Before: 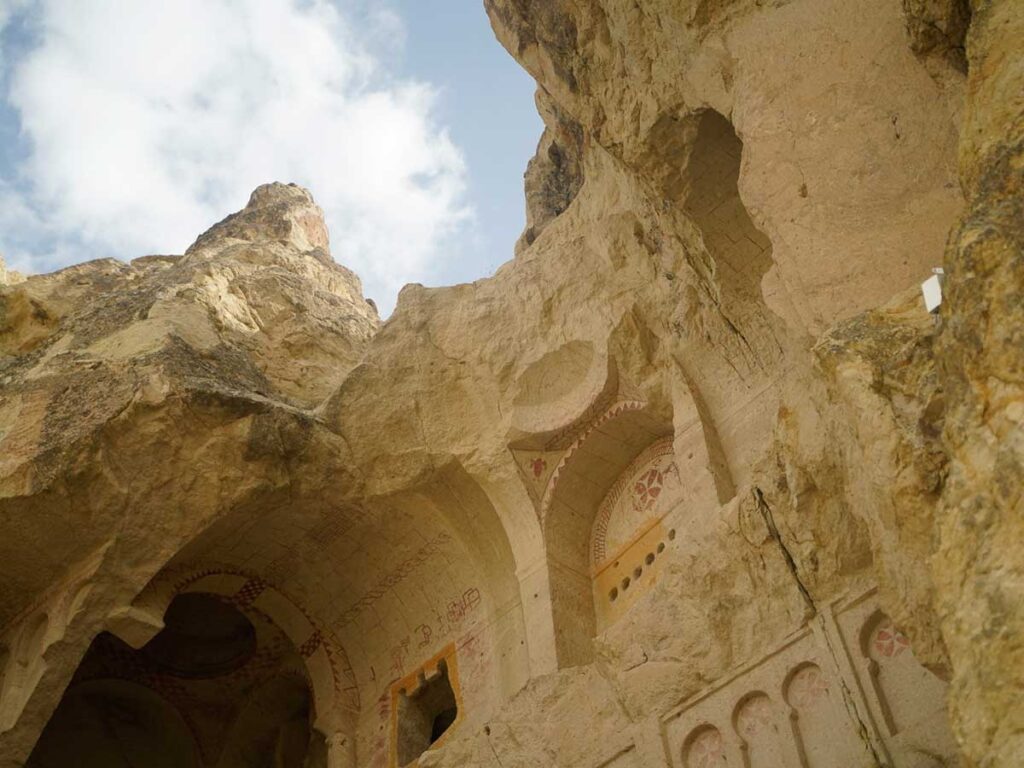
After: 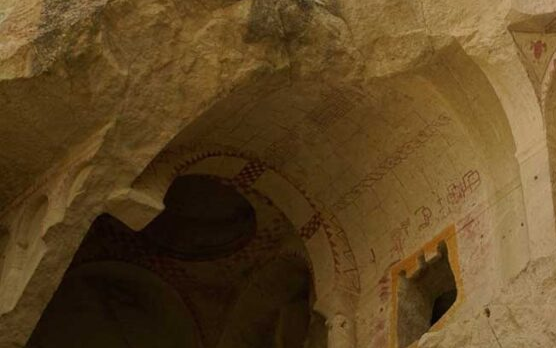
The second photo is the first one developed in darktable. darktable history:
crop and rotate: top 54.515%, right 45.684%, bottom 0.165%
tone equalizer: mask exposure compensation -0.49 EV
